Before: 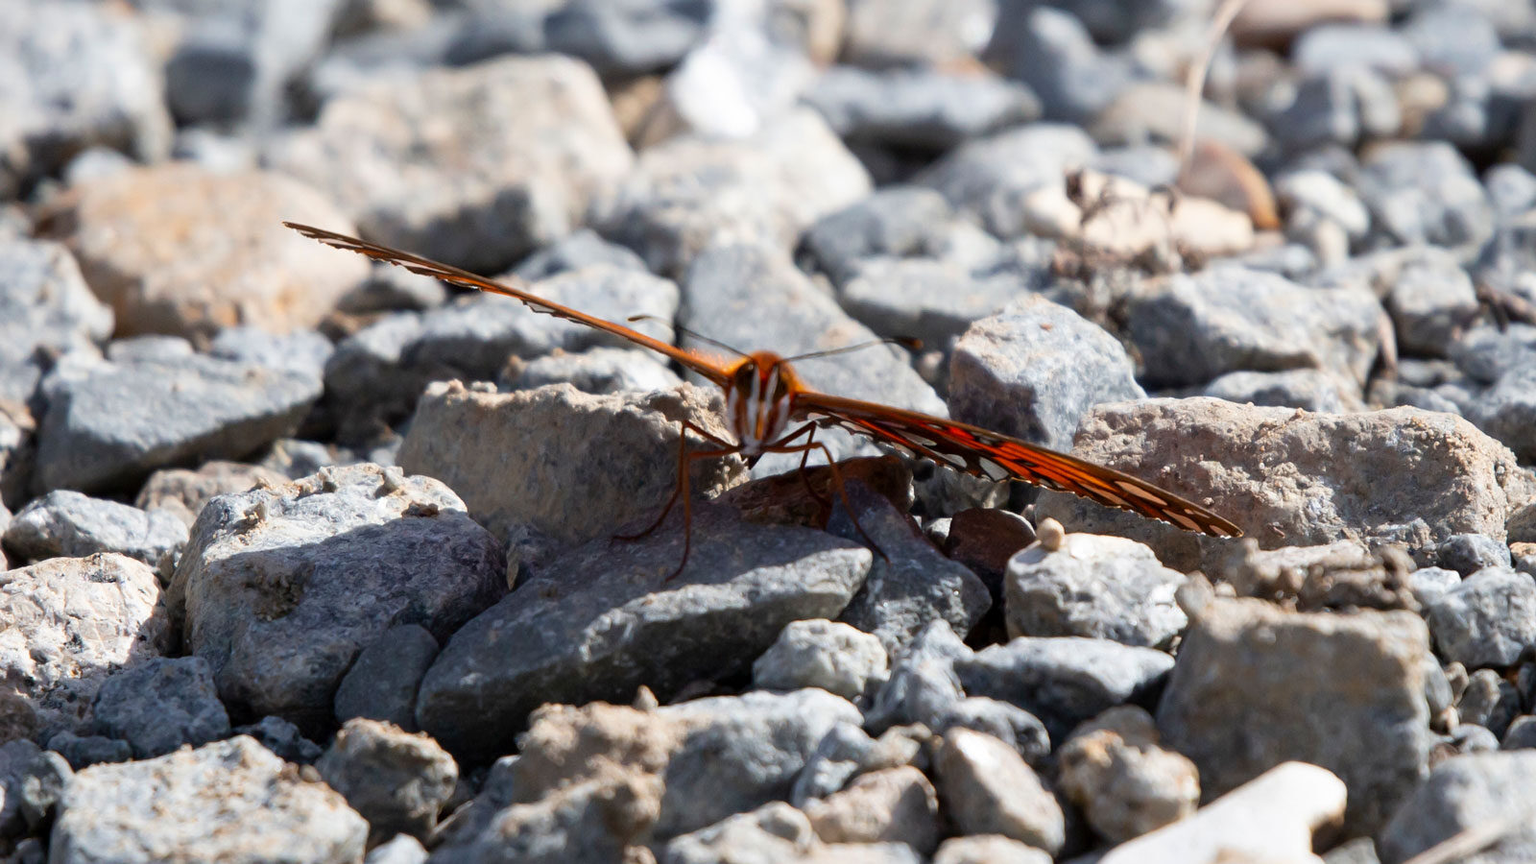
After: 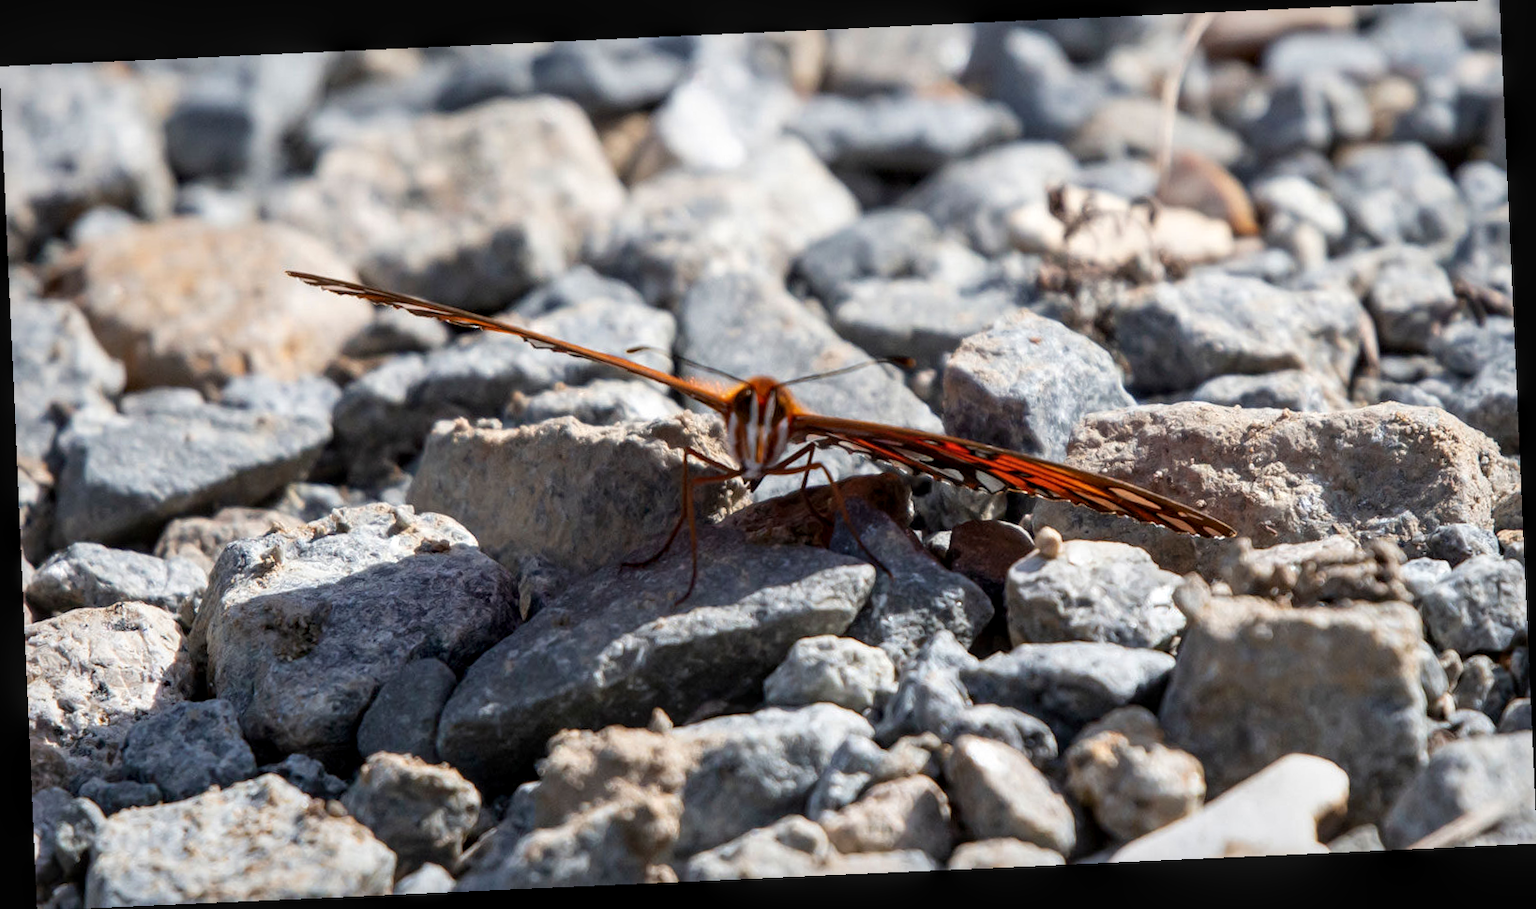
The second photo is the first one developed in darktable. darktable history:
rotate and perspective: rotation -2.56°, automatic cropping off
local contrast: detail 130%
